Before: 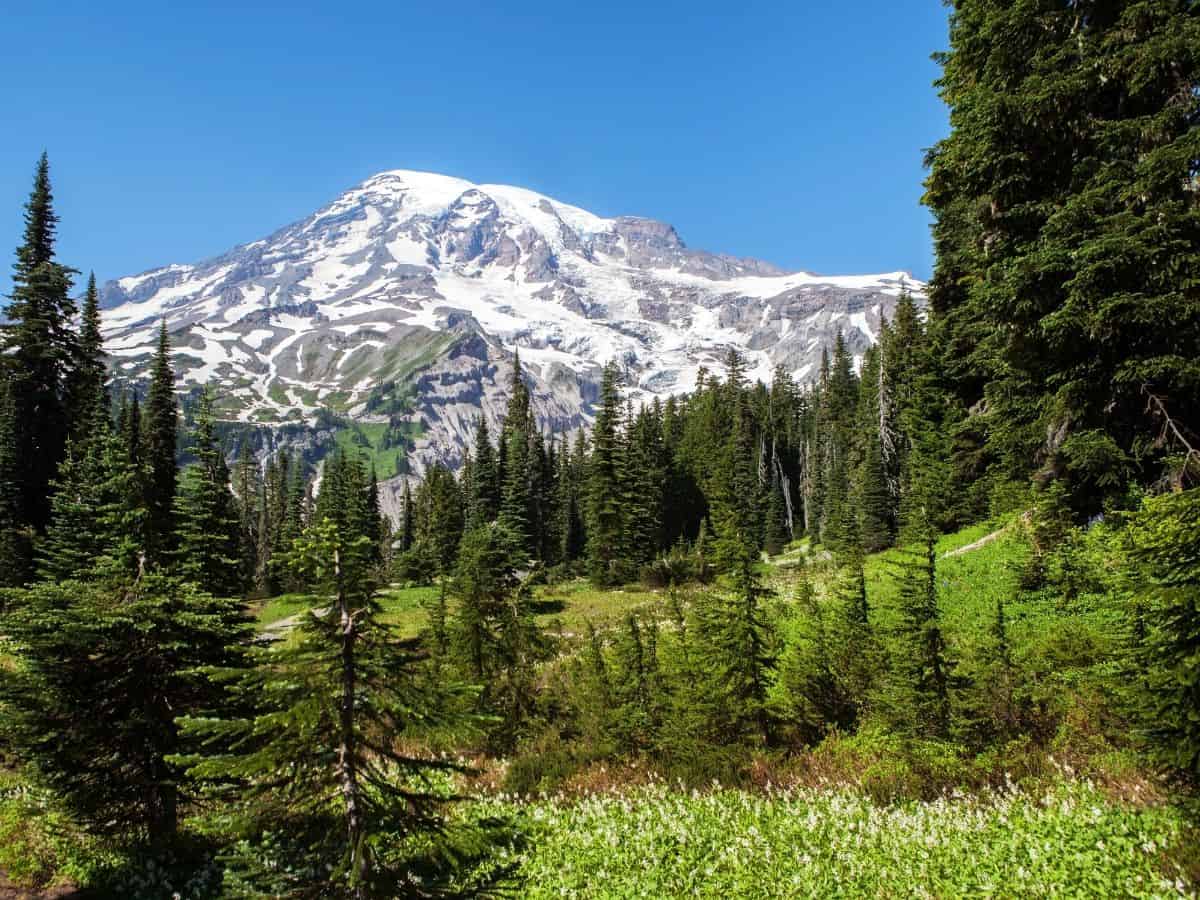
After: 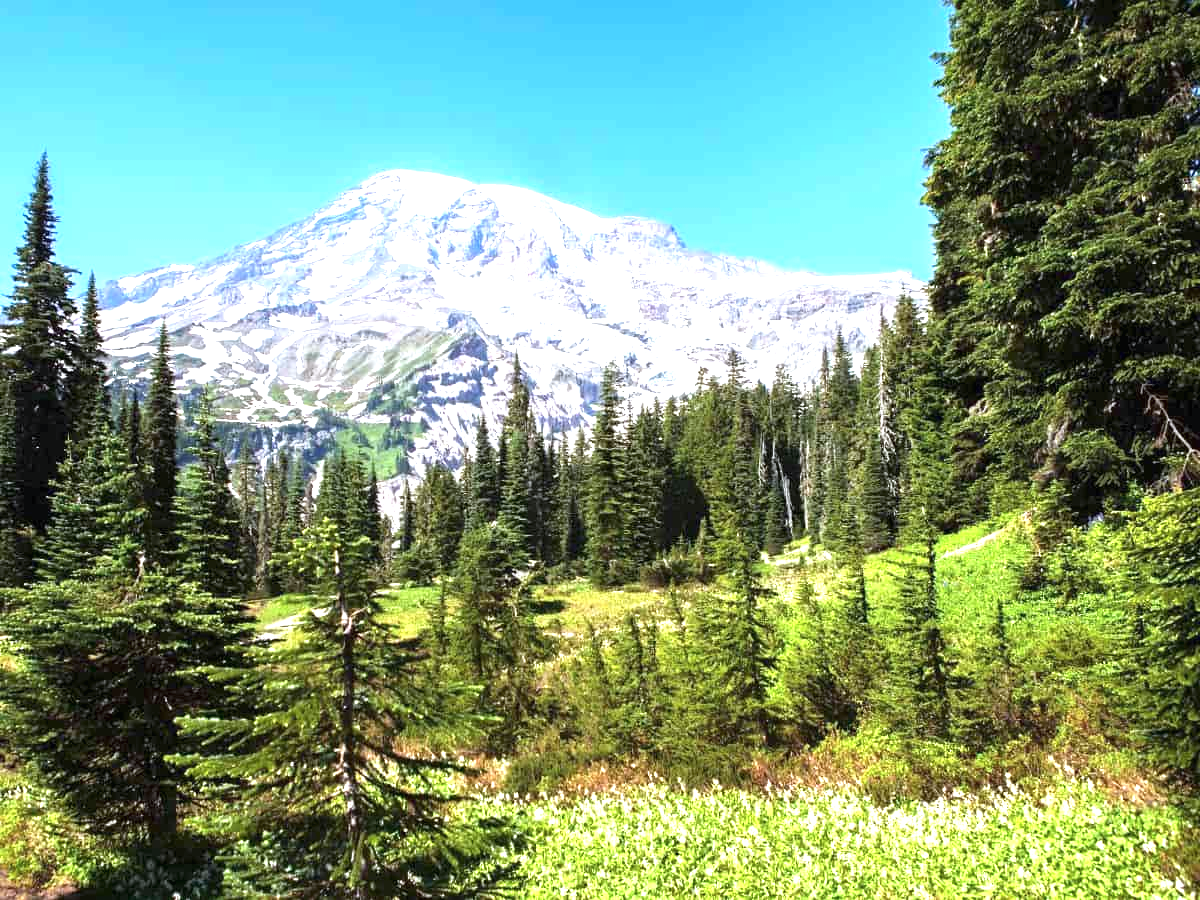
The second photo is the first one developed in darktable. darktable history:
exposure: black level correction 0, exposure 1.379 EV, compensate exposure bias true, compensate highlight preservation false
color correction: highlights a* -0.137, highlights b* -5.91, shadows a* -0.137, shadows b* -0.137
